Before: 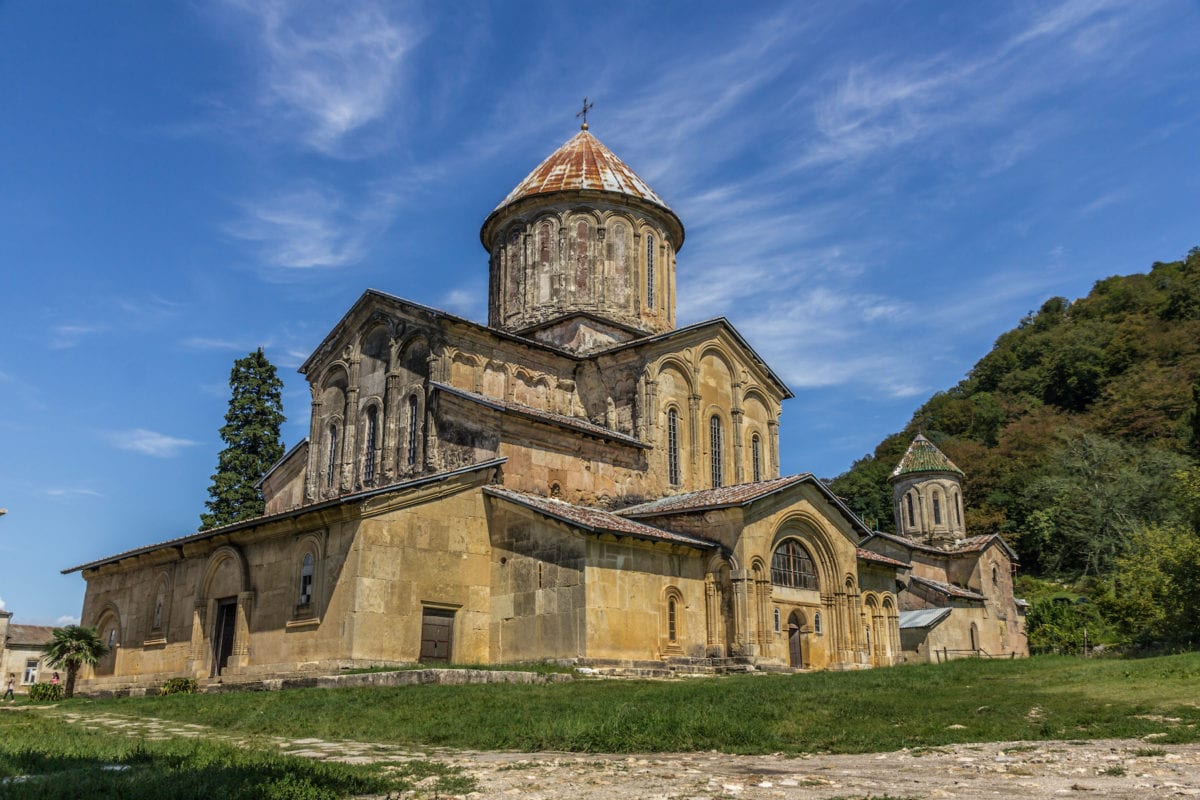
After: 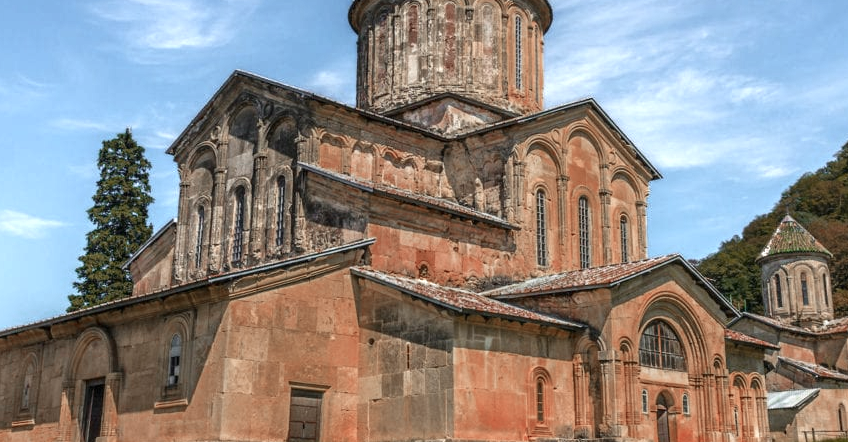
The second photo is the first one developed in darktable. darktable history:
crop: left 11.017%, top 27.471%, right 18.278%, bottom 17.173%
color zones: curves: ch0 [(0, 0.299) (0.25, 0.383) (0.456, 0.352) (0.736, 0.571)]; ch1 [(0, 0.63) (0.151, 0.568) (0.254, 0.416) (0.47, 0.558) (0.732, 0.37) (0.909, 0.492)]; ch2 [(0.004, 0.604) (0.158, 0.443) (0.257, 0.403) (0.761, 0.468)], mix 42.06%
exposure: black level correction 0, exposure 0.696 EV, compensate highlight preservation false
